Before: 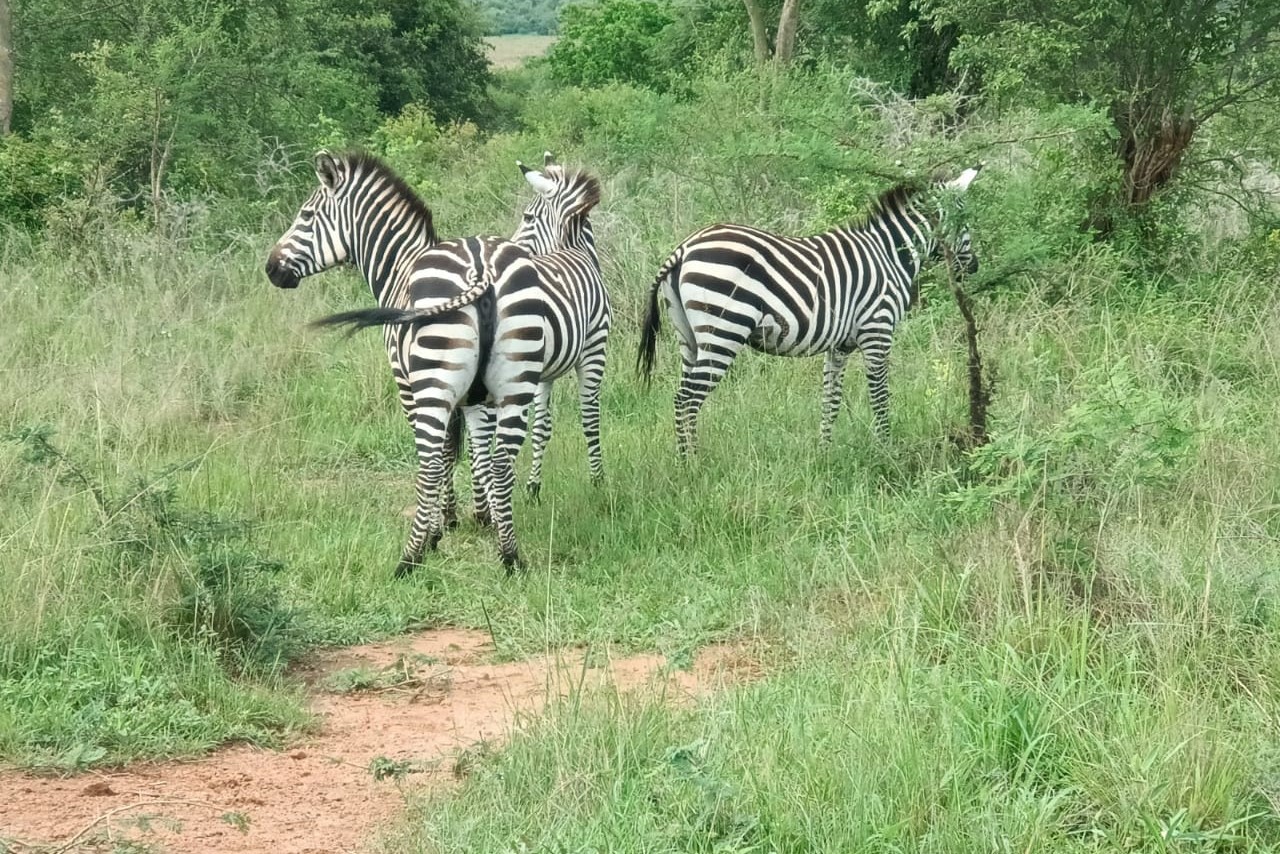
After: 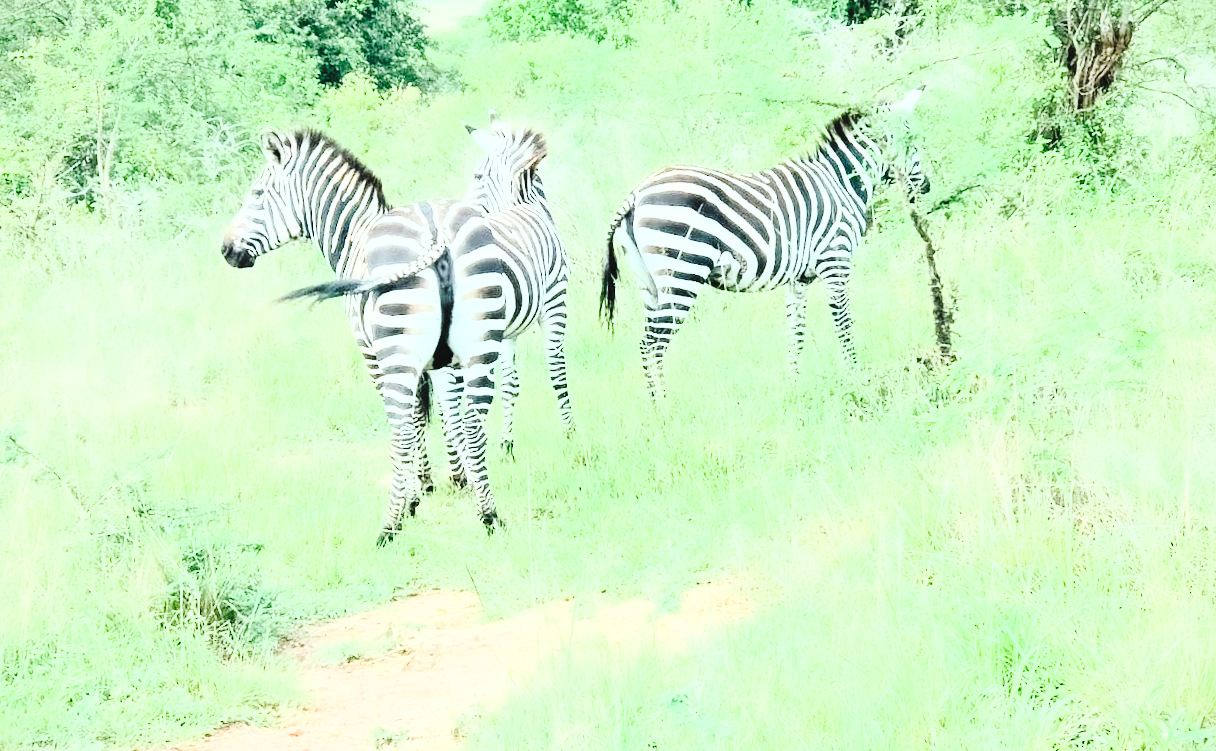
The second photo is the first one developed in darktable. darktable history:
rotate and perspective: rotation -5°, crop left 0.05, crop right 0.952, crop top 0.11, crop bottom 0.89
exposure: exposure 0.77 EV, compensate highlight preservation false
color calibration: illuminant Planckian (black body), adaptation linear Bradford (ICC v4), x 0.364, y 0.367, temperature 4417.56 K, saturation algorithm version 1 (2020)
tone curve: curves: ch0 [(0, 0) (0.003, 0.039) (0.011, 0.042) (0.025, 0.048) (0.044, 0.058) (0.069, 0.071) (0.1, 0.089) (0.136, 0.114) (0.177, 0.146) (0.224, 0.199) (0.277, 0.27) (0.335, 0.364) (0.399, 0.47) (0.468, 0.566) (0.543, 0.643) (0.623, 0.73) (0.709, 0.8) (0.801, 0.863) (0.898, 0.925) (1, 1)], preserve colors none
vignetting: fall-off start 97.28%, fall-off radius 79%, brightness -0.462, saturation -0.3, width/height ratio 1.114, dithering 8-bit output, unbound false
rgb curve: curves: ch0 [(0, 0) (0.21, 0.15) (0.24, 0.21) (0.5, 0.75) (0.75, 0.96) (0.89, 0.99) (1, 1)]; ch1 [(0, 0.02) (0.21, 0.13) (0.25, 0.2) (0.5, 0.67) (0.75, 0.9) (0.89, 0.97) (1, 1)]; ch2 [(0, 0.02) (0.21, 0.13) (0.25, 0.2) (0.5, 0.67) (0.75, 0.9) (0.89, 0.97) (1, 1)], compensate middle gray true
